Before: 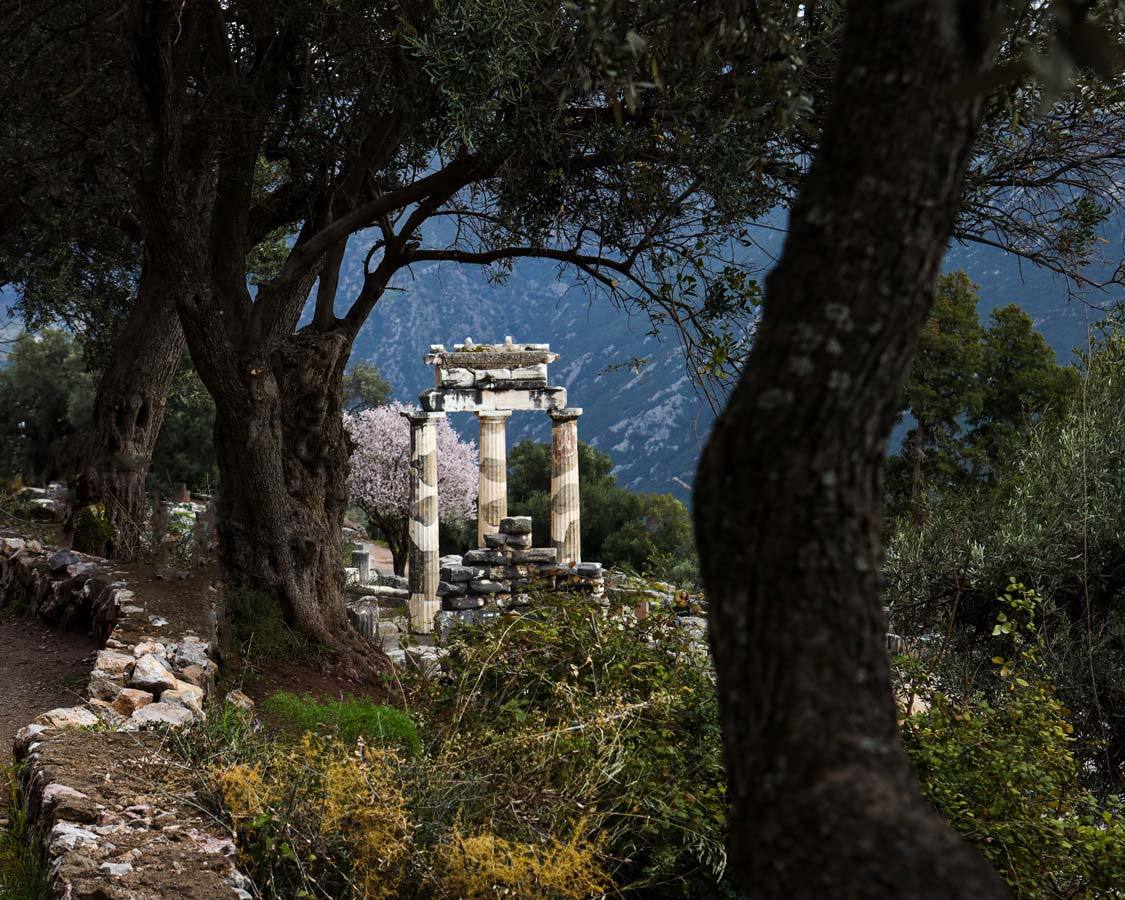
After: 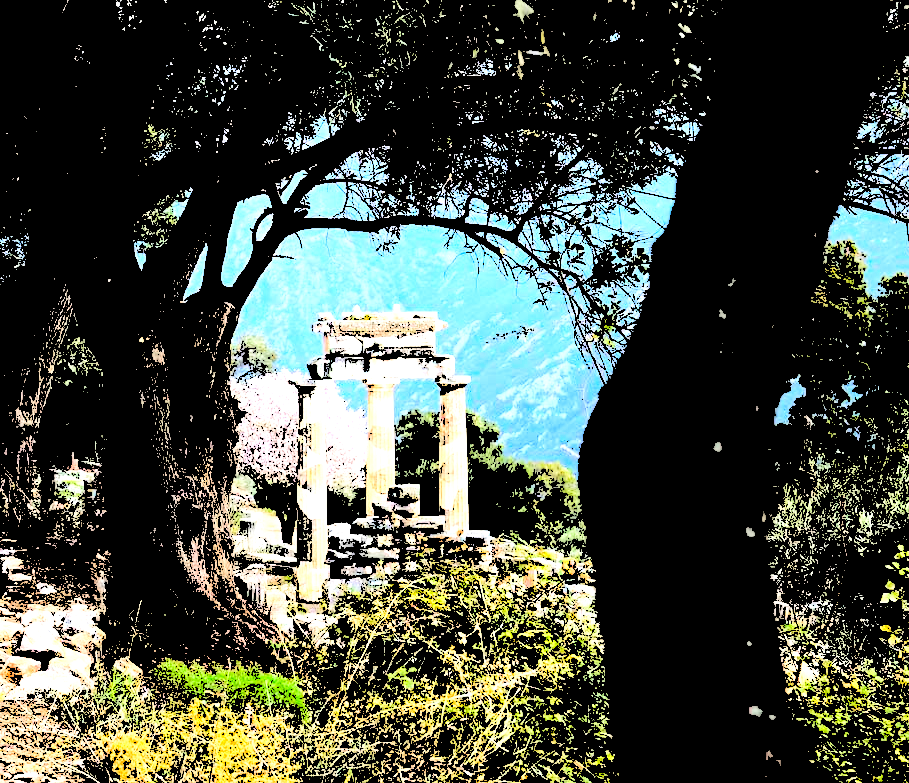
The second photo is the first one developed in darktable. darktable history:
levels: black 0.04%, levels [0.246, 0.256, 0.506]
crop: left 9.971%, top 3.611%, right 9.211%, bottom 9.282%
